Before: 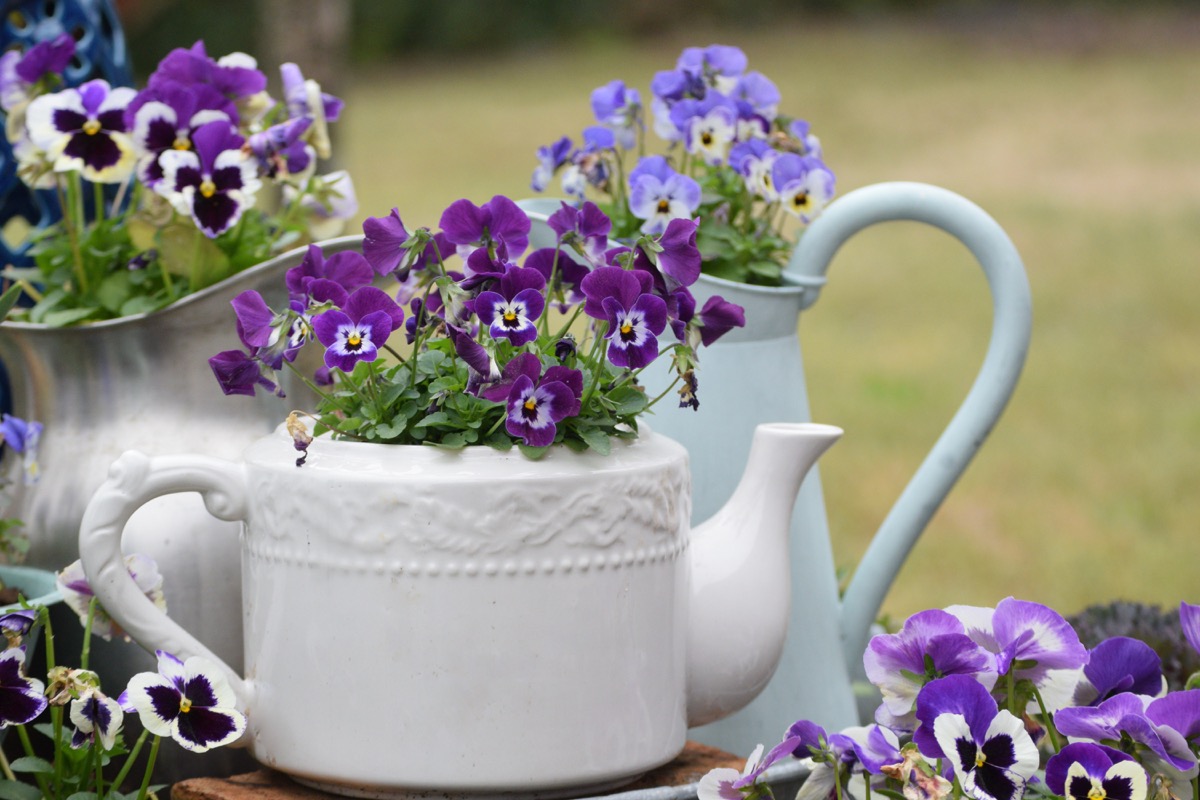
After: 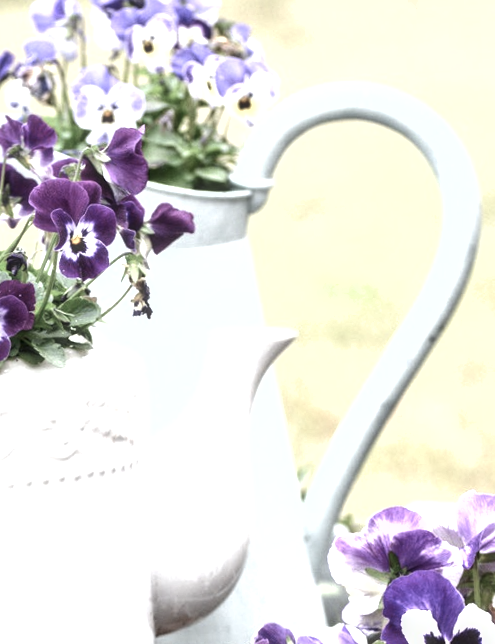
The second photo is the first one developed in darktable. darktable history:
color balance rgb: linear chroma grading › global chroma -16.06%, perceptual saturation grading › global saturation -32.85%, global vibrance -23.56%
rotate and perspective: rotation -2.56°, automatic cropping off
crop: left 45.721%, top 13.393%, right 14.118%, bottom 10.01%
white balance: emerald 1
haze removal: strength -0.1, adaptive false
local contrast: detail 150%
exposure: black level correction 0, exposure 1.388 EV, compensate exposure bias true, compensate highlight preservation false
shadows and highlights: shadows 29.61, highlights -30.47, low approximation 0.01, soften with gaussian
